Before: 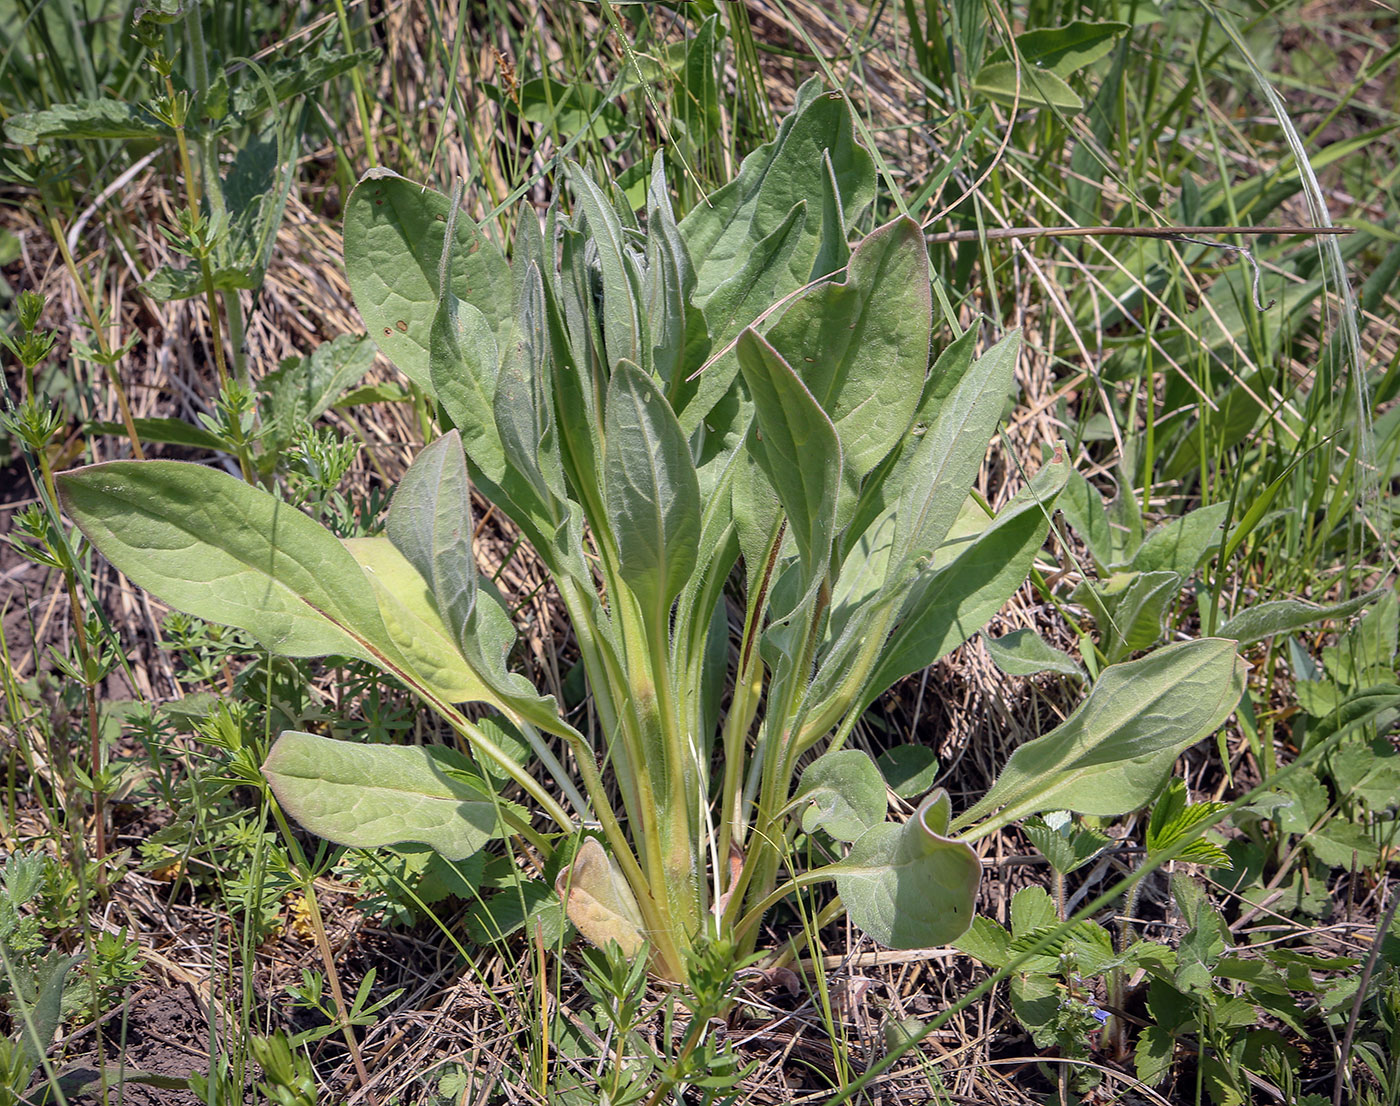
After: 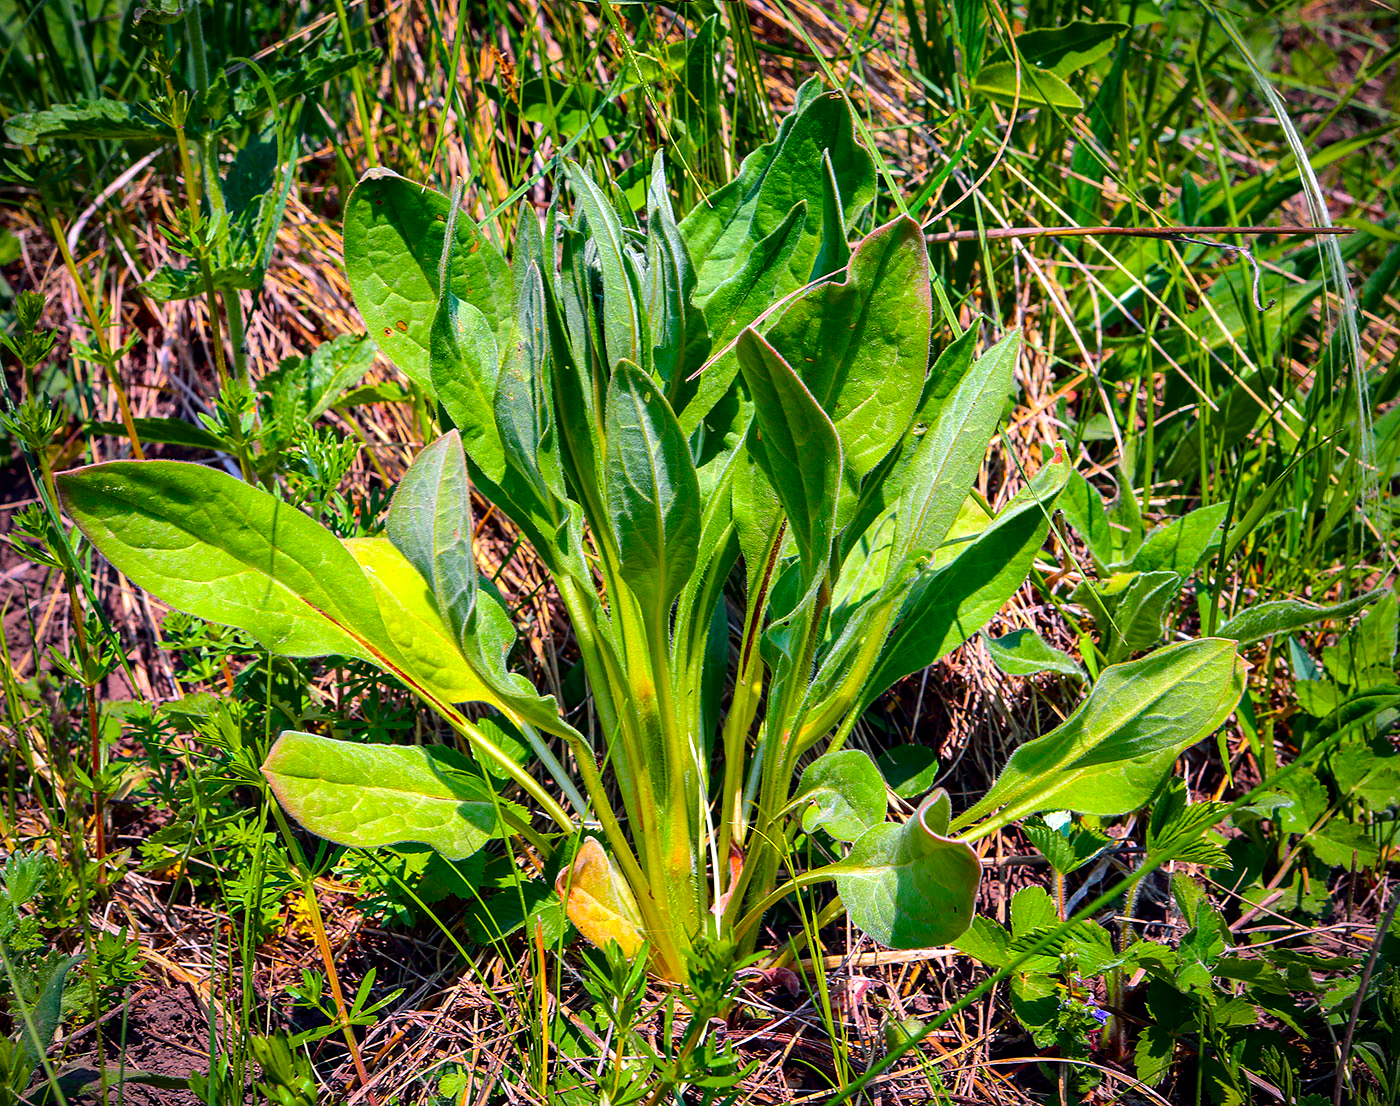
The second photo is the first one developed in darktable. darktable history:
color balance rgb: shadows lift › luminance -7.52%, shadows lift › chroma 2.226%, shadows lift › hue 163.95°, linear chroma grading › global chroma 9.04%, perceptual saturation grading › global saturation 64.593%, perceptual saturation grading › highlights 59.517%, perceptual saturation grading › mid-tones 49.69%, perceptual saturation grading › shadows 49.313%, perceptual brilliance grading › highlights 17.418%, perceptual brilliance grading › mid-tones 32.301%, perceptual brilliance grading › shadows -30.759%
tone curve: curves: ch0 [(0, 0) (0.059, 0.027) (0.162, 0.125) (0.304, 0.279) (0.547, 0.532) (0.828, 0.815) (1, 0.983)]; ch1 [(0, 0) (0.23, 0.166) (0.34, 0.308) (0.371, 0.337) (0.429, 0.411) (0.477, 0.462) (0.499, 0.498) (0.529, 0.537) (0.559, 0.582) (0.743, 0.798) (1, 1)]; ch2 [(0, 0) (0.431, 0.414) (0.498, 0.503) (0.524, 0.528) (0.568, 0.546) (0.6, 0.597) (0.634, 0.645) (0.728, 0.742) (1, 1)], color space Lab, independent channels, preserve colors none
vignetting: brightness -0.42, saturation -0.207
